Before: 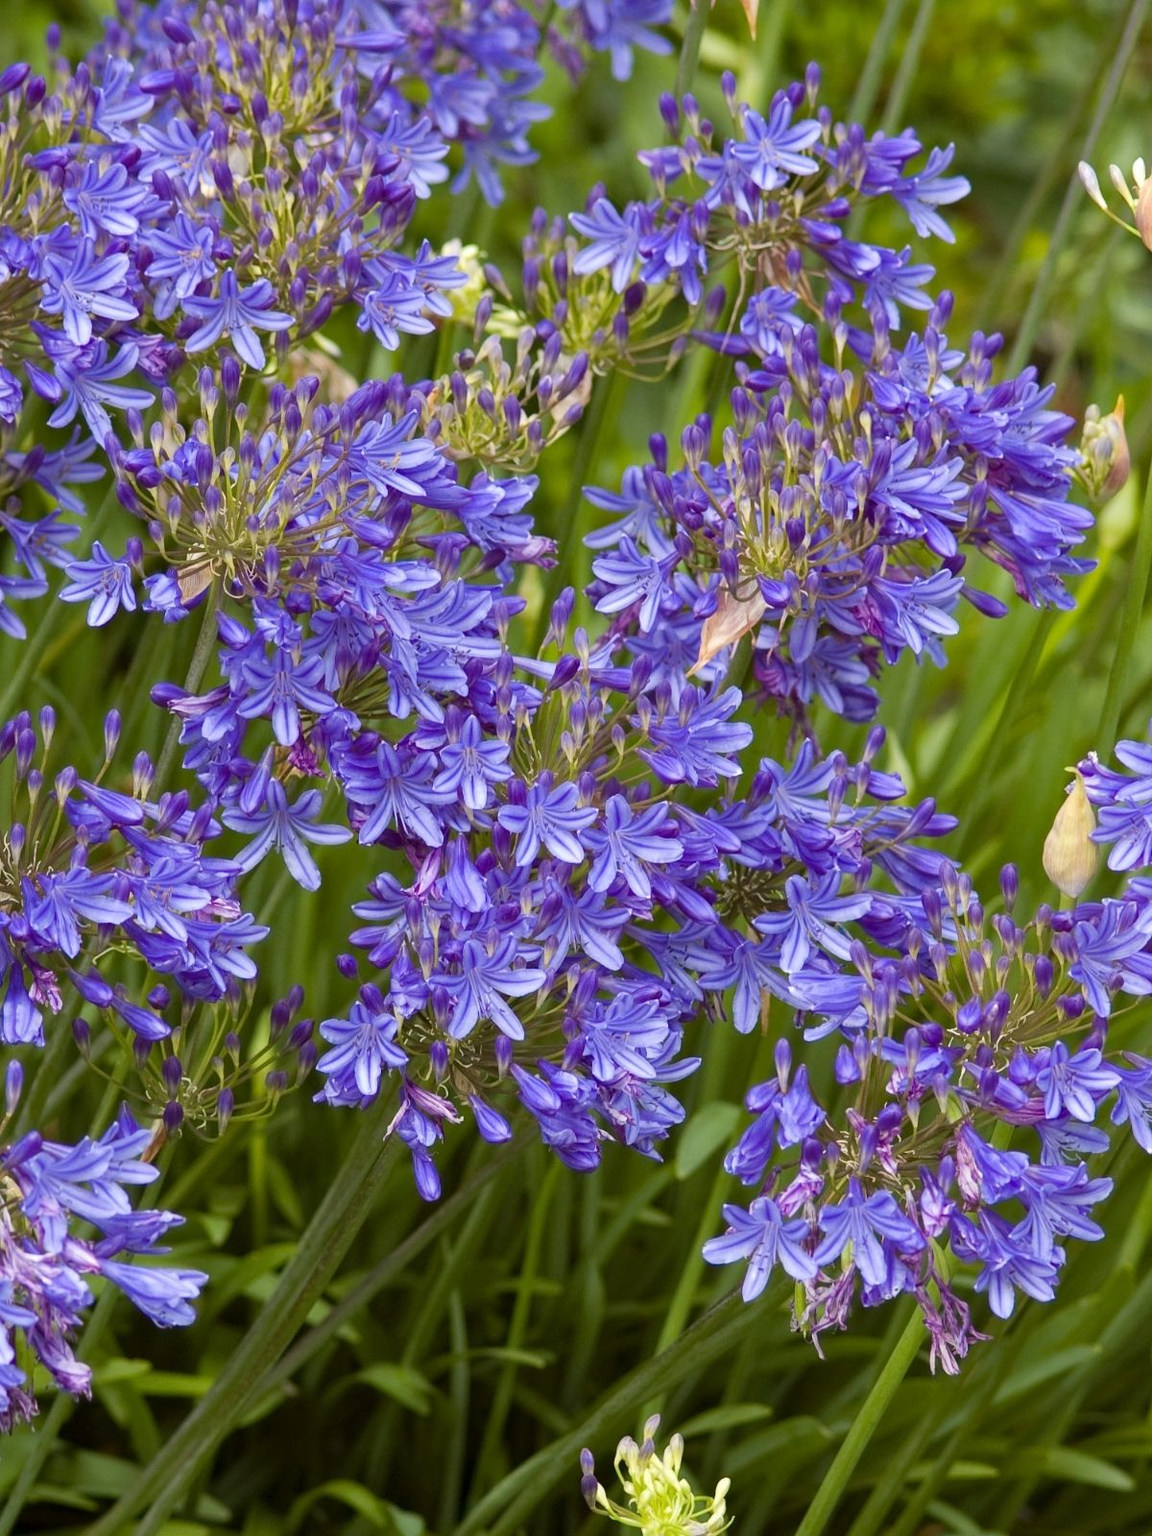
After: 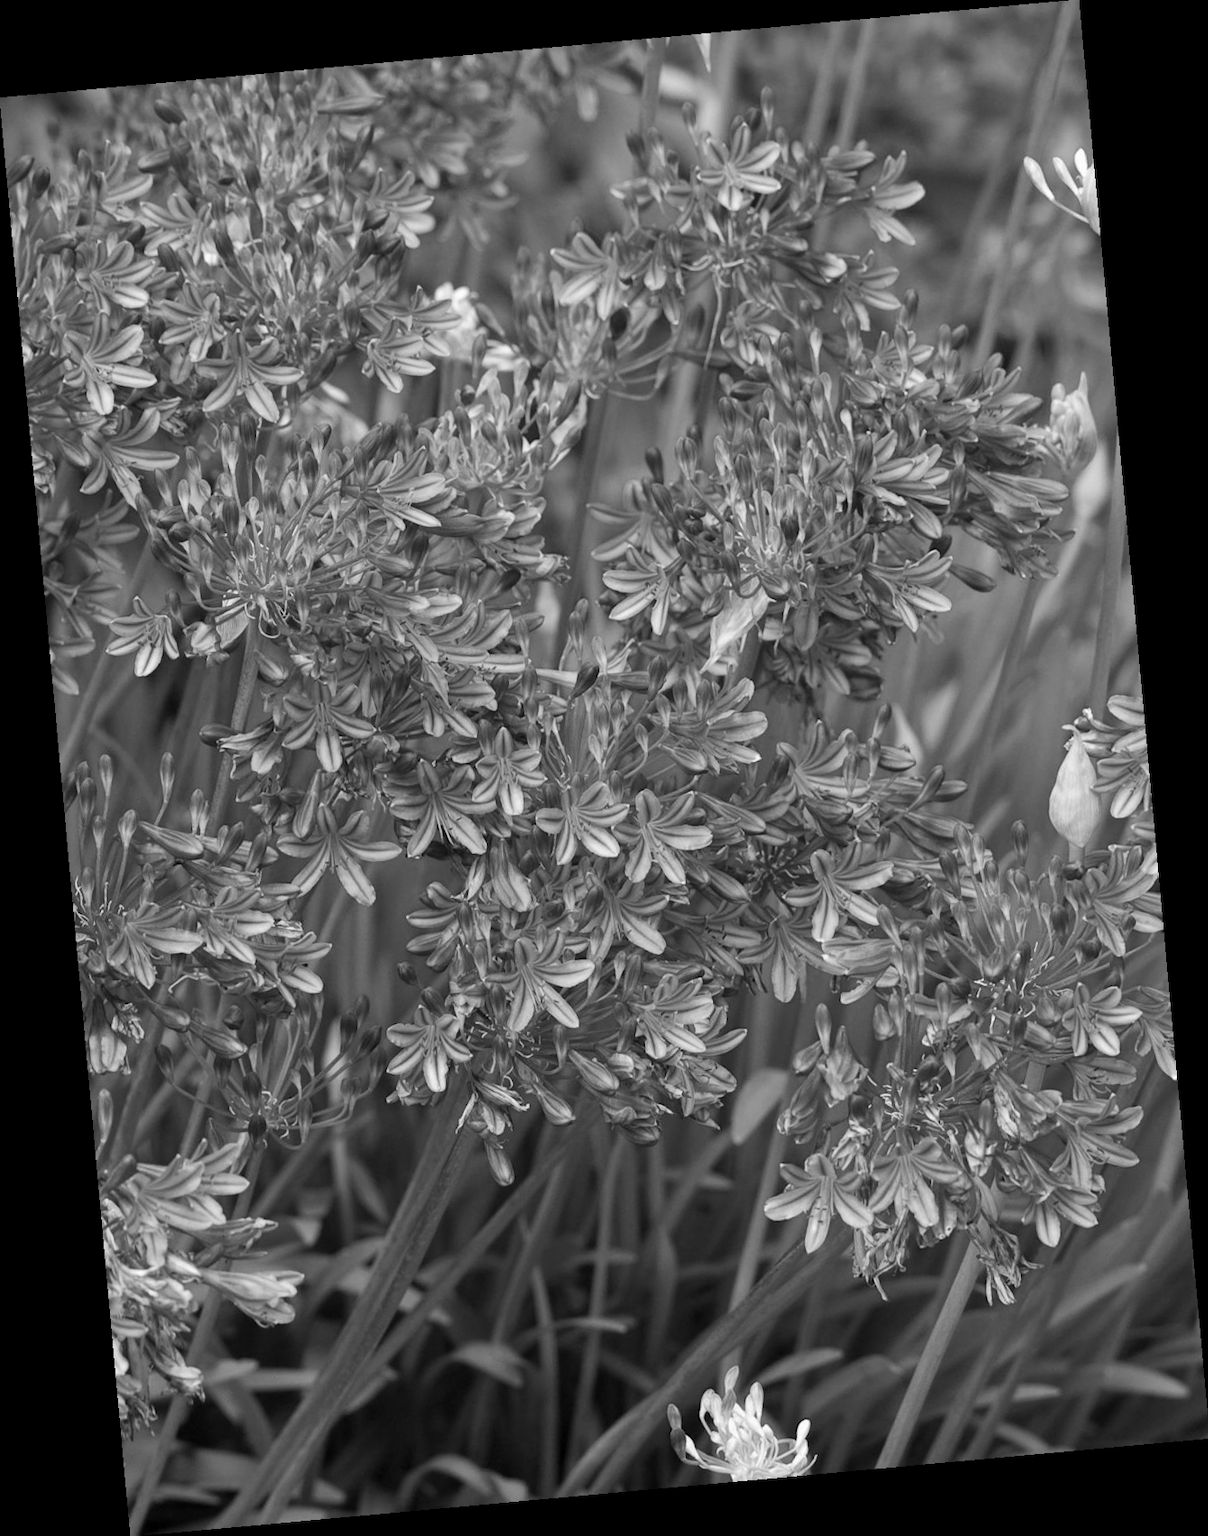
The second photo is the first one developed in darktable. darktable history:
monochrome: on, module defaults
rotate and perspective: rotation -5.2°, automatic cropping off
